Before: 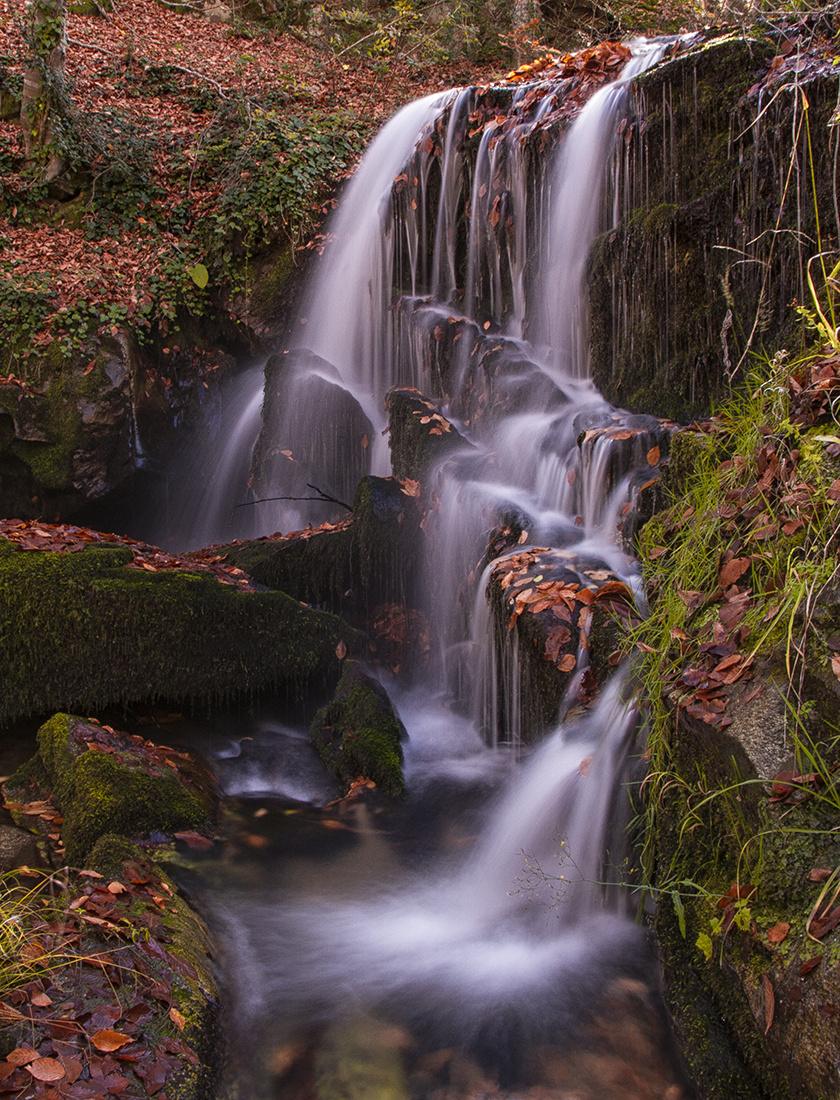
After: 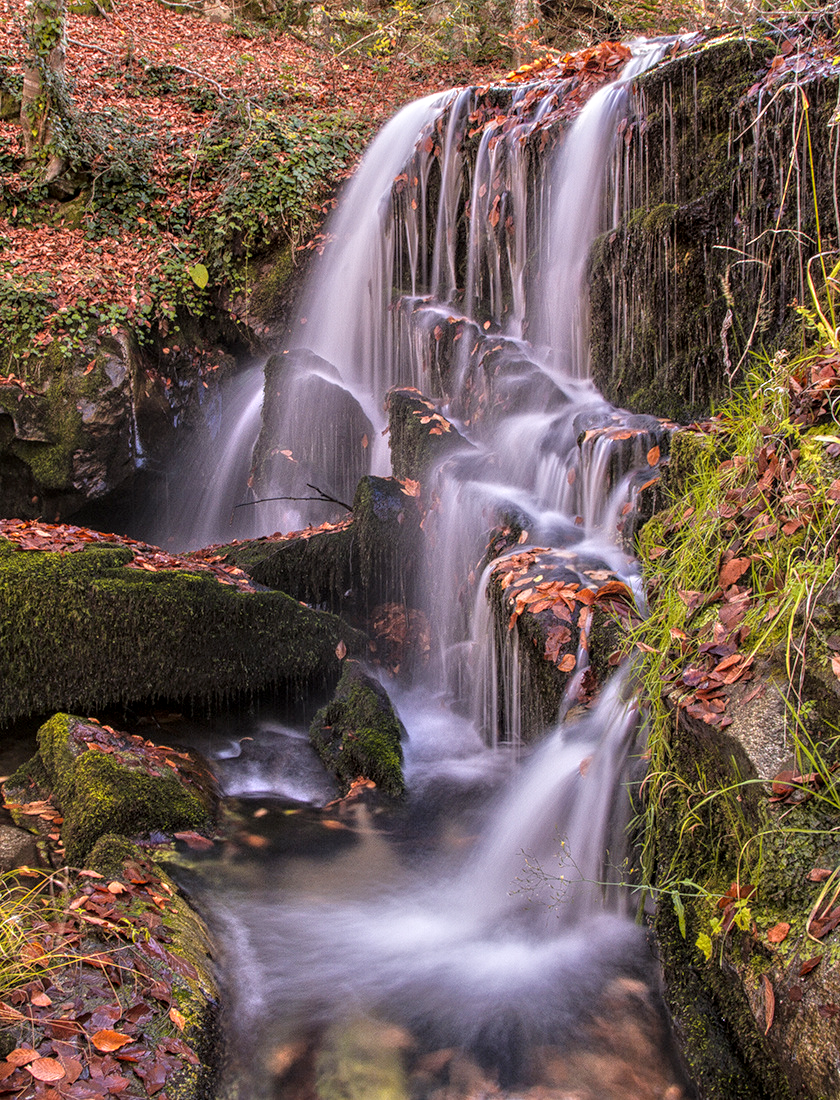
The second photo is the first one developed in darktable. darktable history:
tone equalizer: -7 EV 0.15 EV, -6 EV 0.6 EV, -5 EV 1.15 EV, -4 EV 1.33 EV, -3 EV 1.15 EV, -2 EV 0.6 EV, -1 EV 0.15 EV, mask exposure compensation -0.5 EV
local contrast: on, module defaults
